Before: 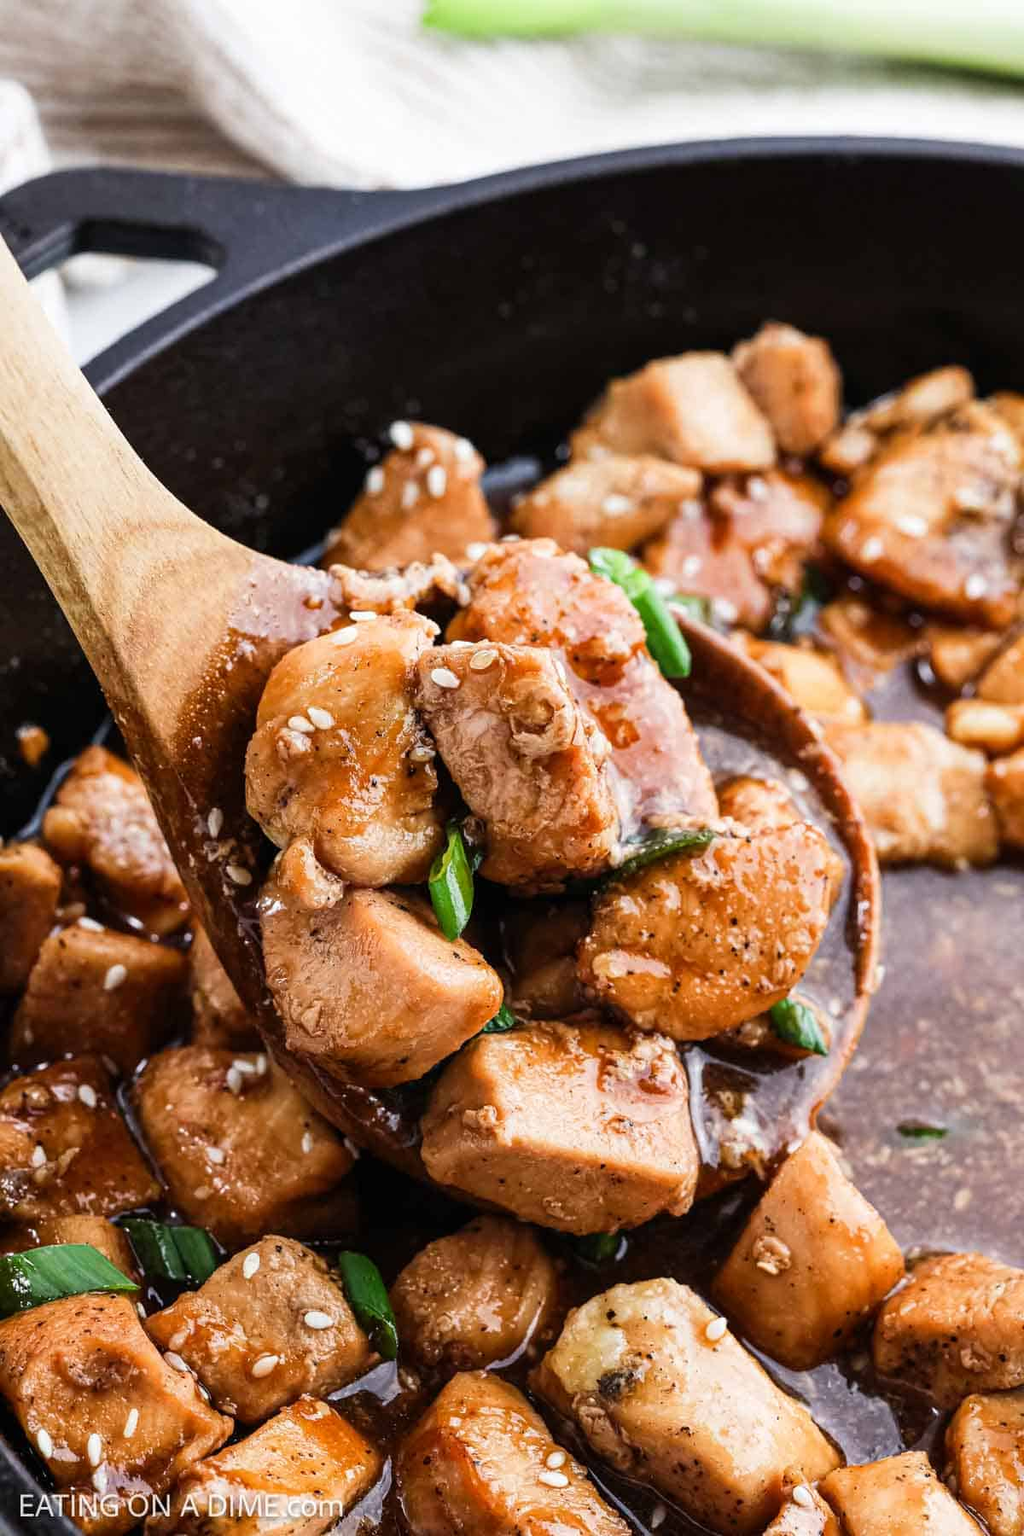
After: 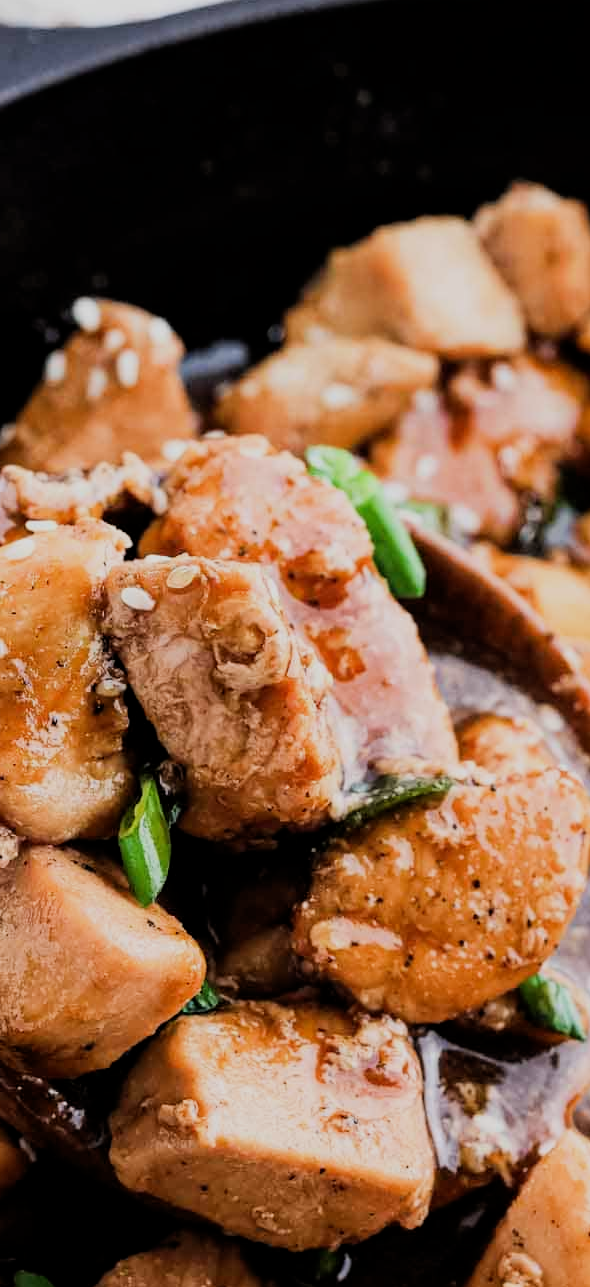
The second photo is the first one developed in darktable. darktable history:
crop: left 32.034%, top 10.936%, right 18.737%, bottom 17.51%
exposure: compensate highlight preservation false
filmic rgb: middle gray luminance 28.92%, black relative exposure -10.32 EV, white relative exposure 5.48 EV, target black luminance 0%, hardness 3.97, latitude 1.67%, contrast 1.124, highlights saturation mix 4.41%, shadows ↔ highlights balance 15.18%
